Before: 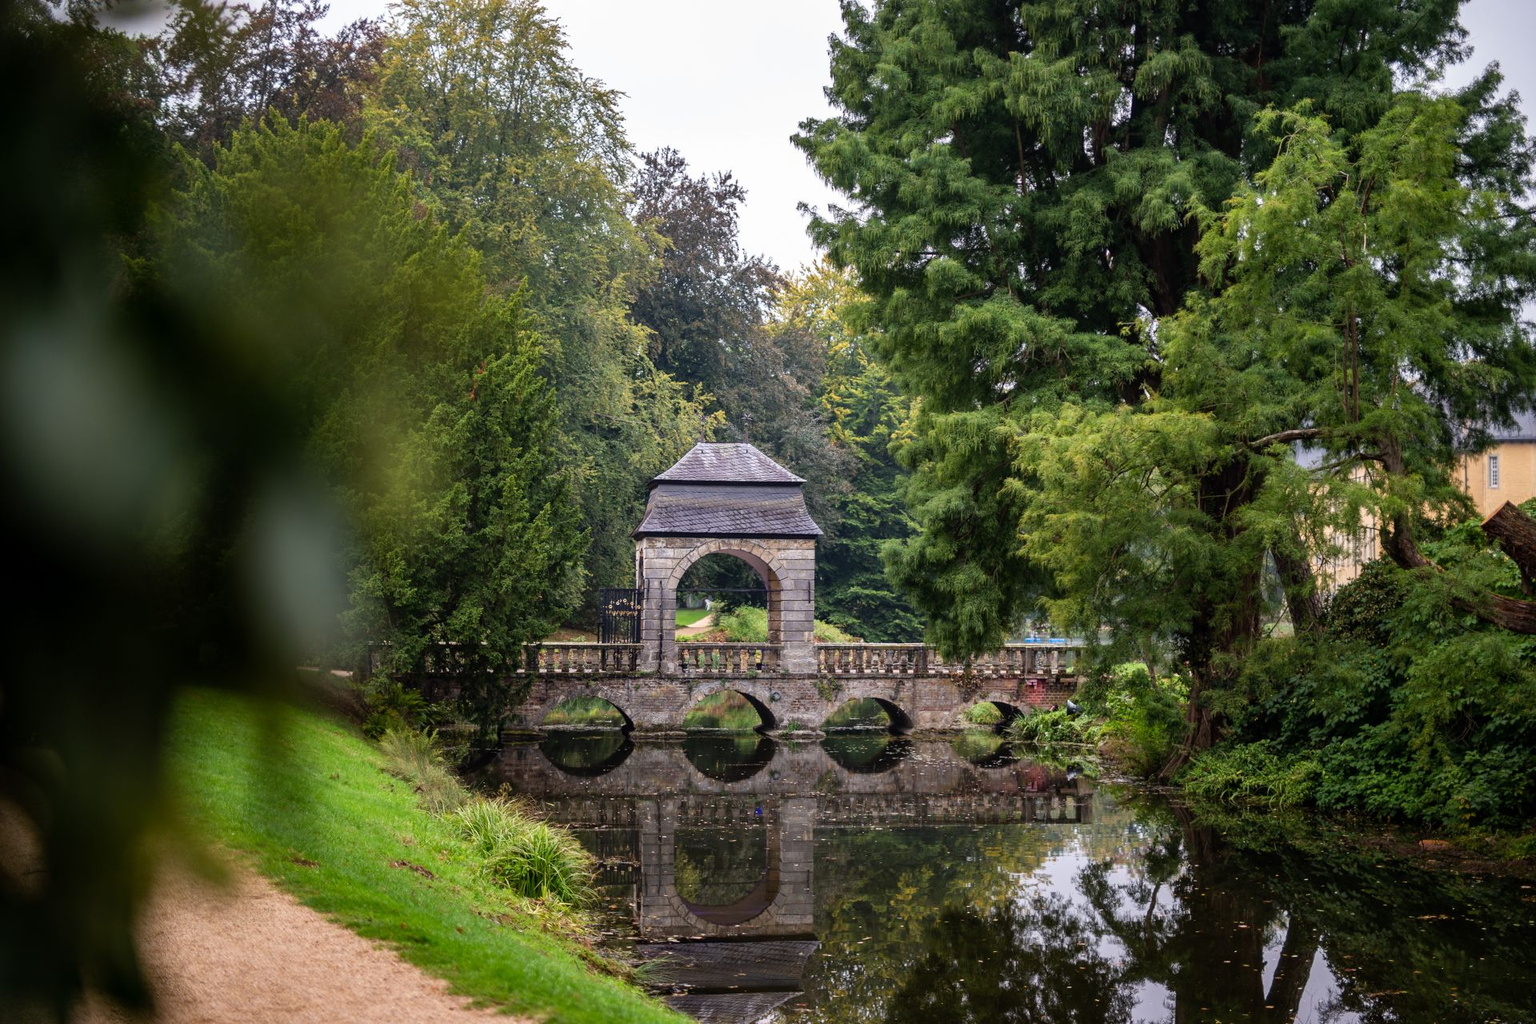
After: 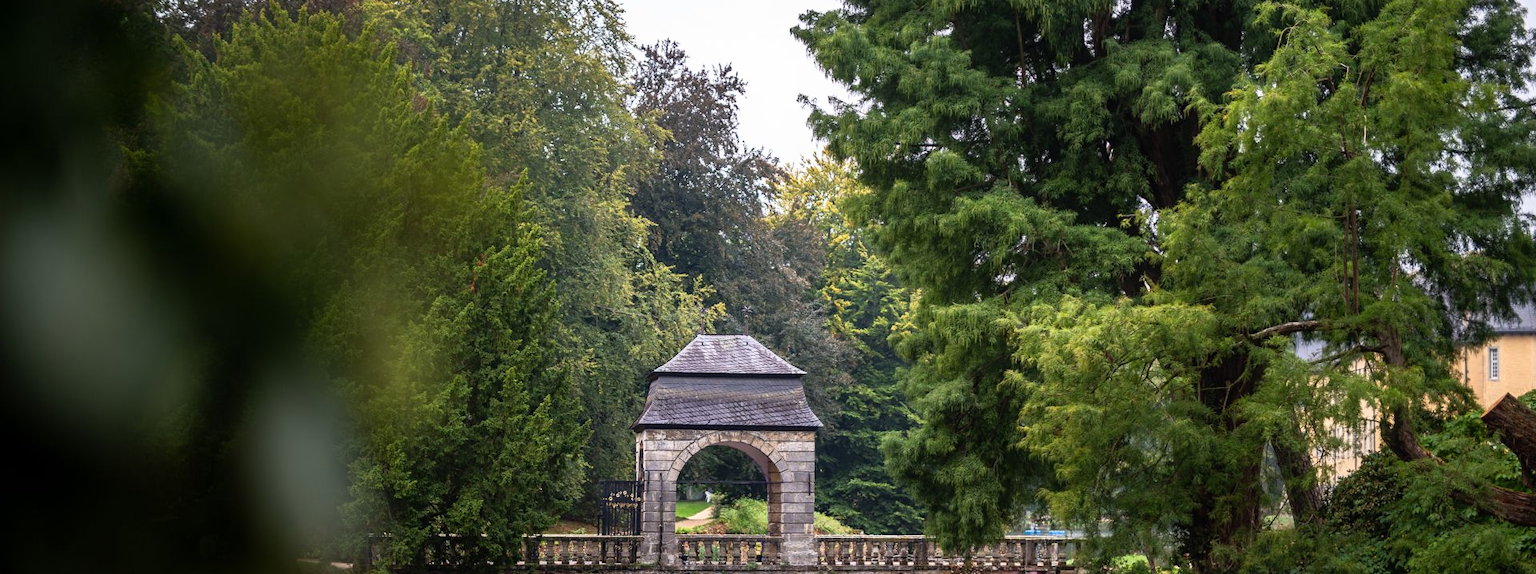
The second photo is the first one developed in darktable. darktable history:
base curve: curves: ch0 [(0, 0) (0.257, 0.25) (0.482, 0.586) (0.757, 0.871) (1, 1)]
crop and rotate: top 10.605%, bottom 33.274%
contrast equalizer: y [[0.5, 0.5, 0.468, 0.5, 0.5, 0.5], [0.5 ×6], [0.5 ×6], [0 ×6], [0 ×6]]
